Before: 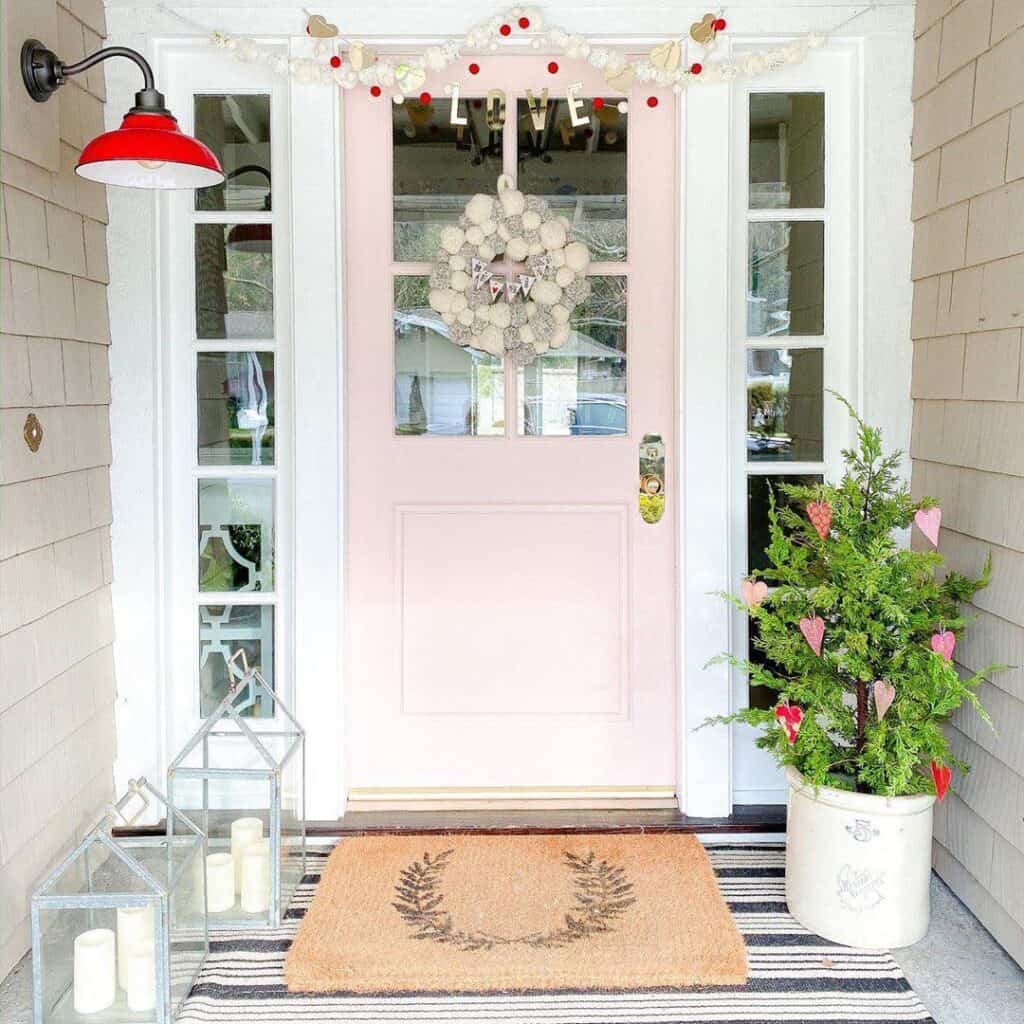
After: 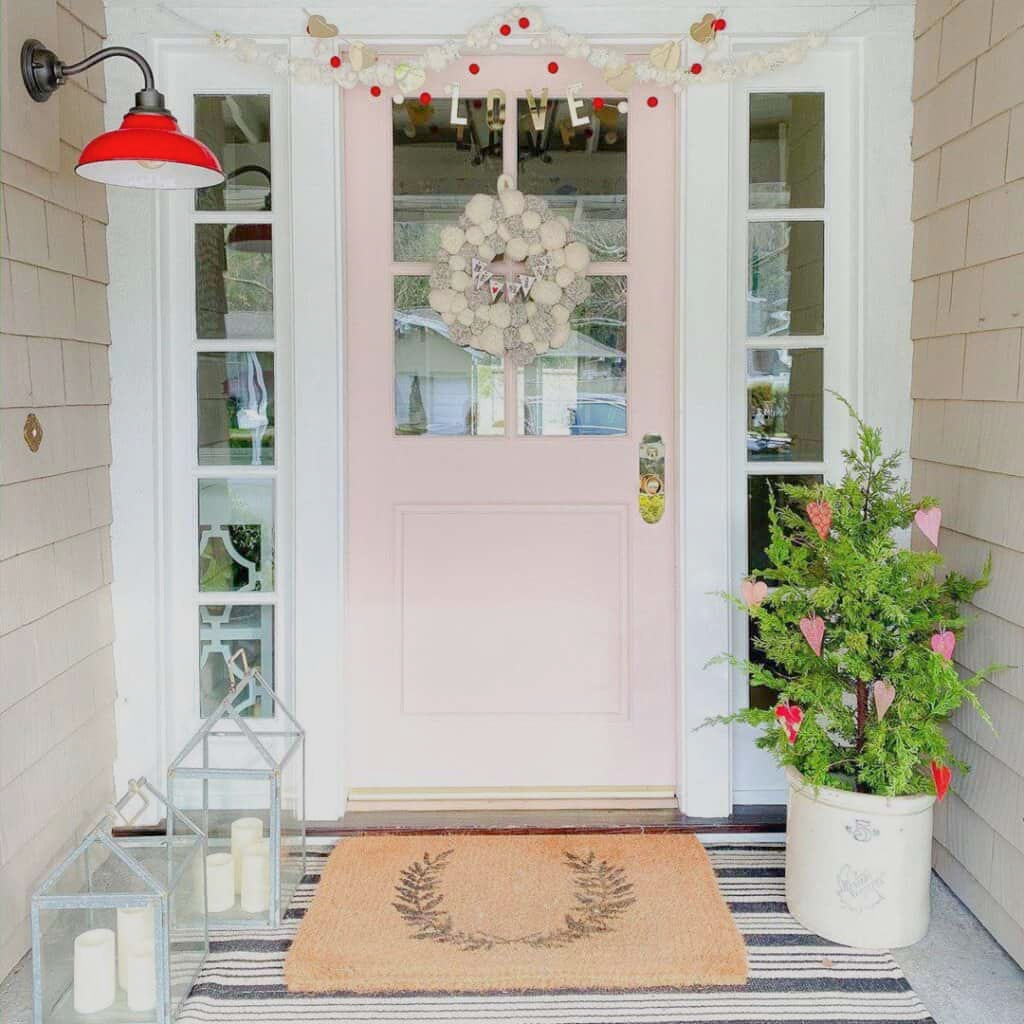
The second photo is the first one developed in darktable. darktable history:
color balance rgb: perceptual saturation grading › global saturation -0.143%, contrast -19.454%
tone equalizer: edges refinement/feathering 500, mask exposure compensation -1.57 EV, preserve details no
